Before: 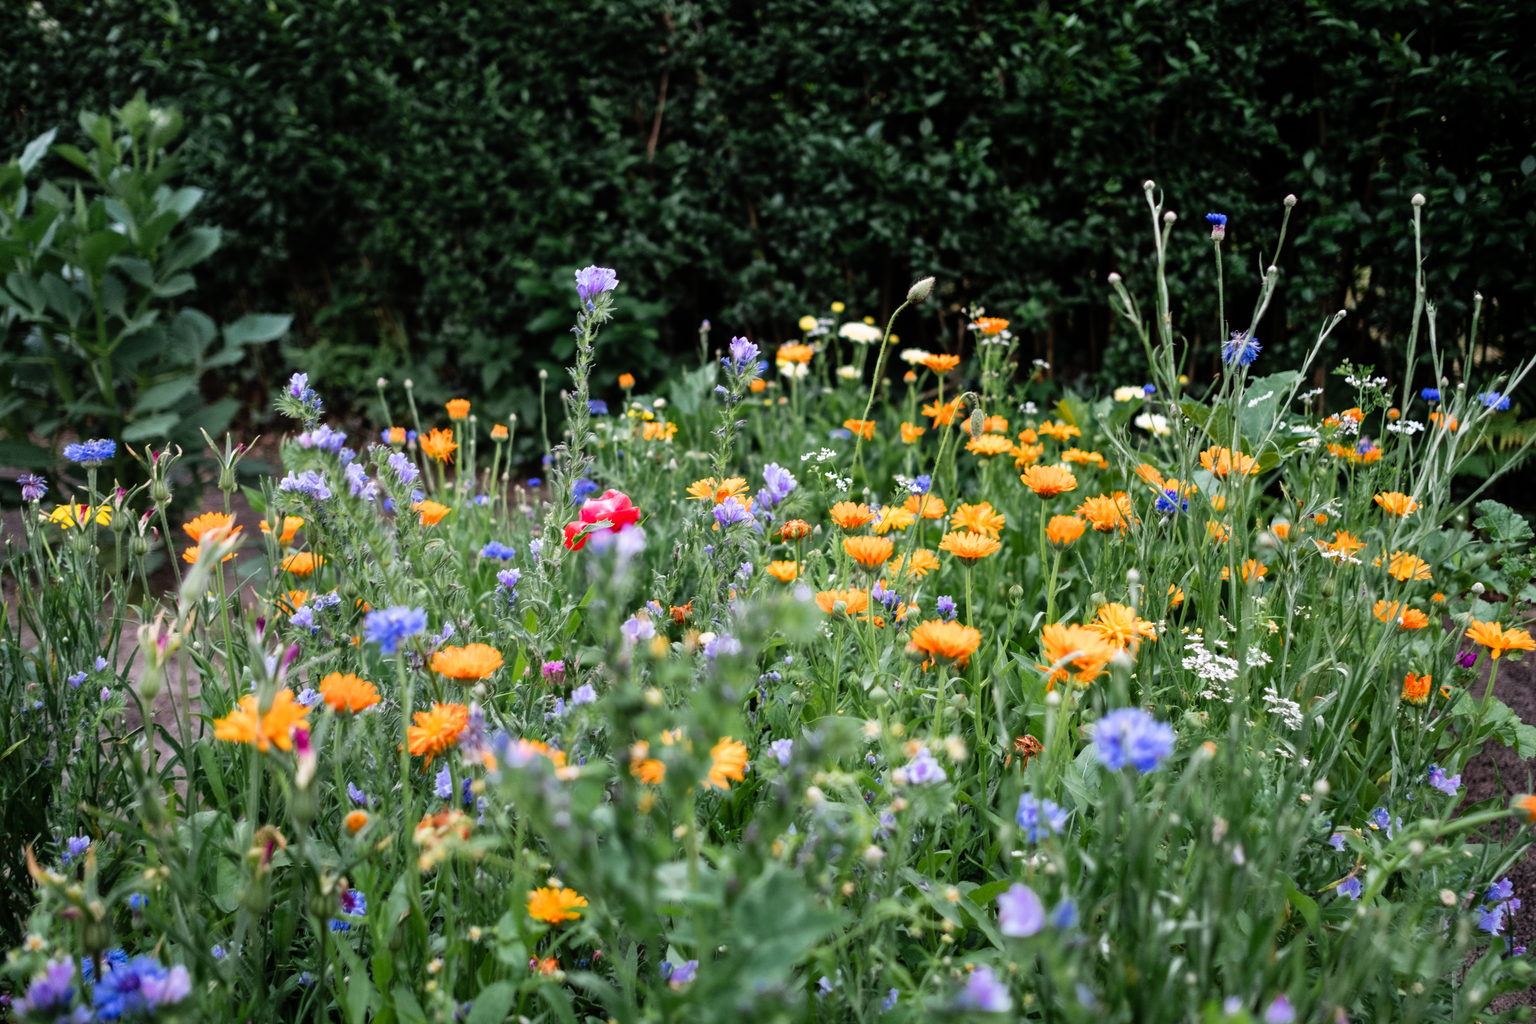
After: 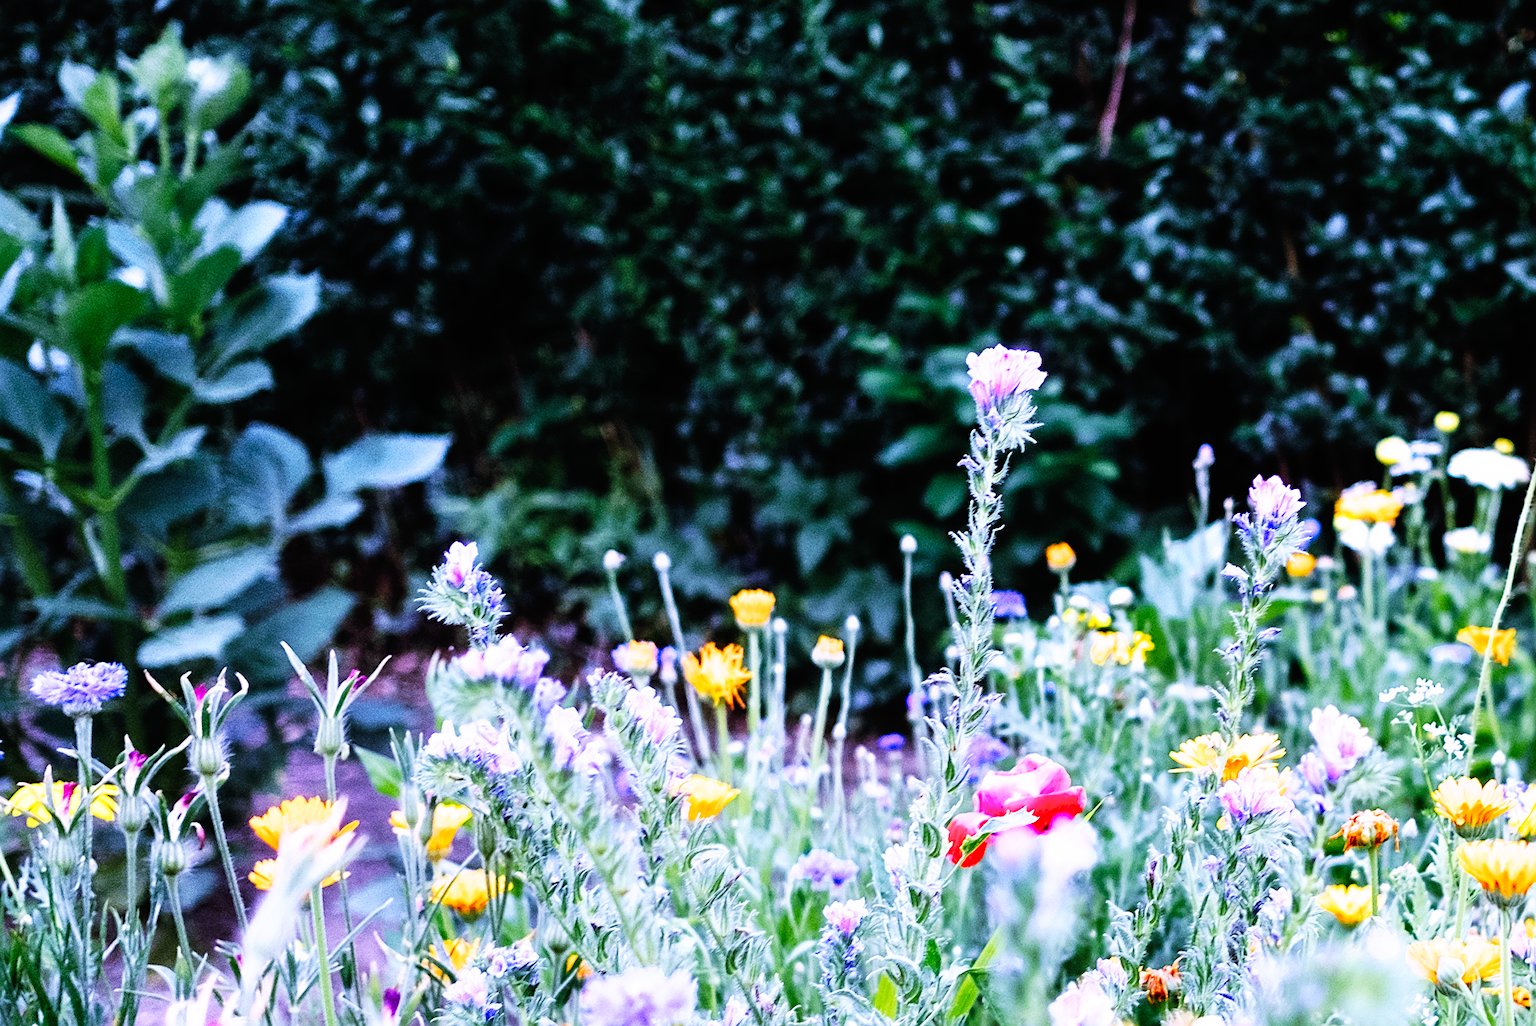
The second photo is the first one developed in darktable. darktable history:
sharpen: on, module defaults
white balance: red 0.98, blue 1.61
base curve: curves: ch0 [(0, 0) (0.007, 0.004) (0.027, 0.03) (0.046, 0.07) (0.207, 0.54) (0.442, 0.872) (0.673, 0.972) (1, 1)], preserve colors none
crop and rotate: left 3.047%, top 7.509%, right 42.236%, bottom 37.598%
